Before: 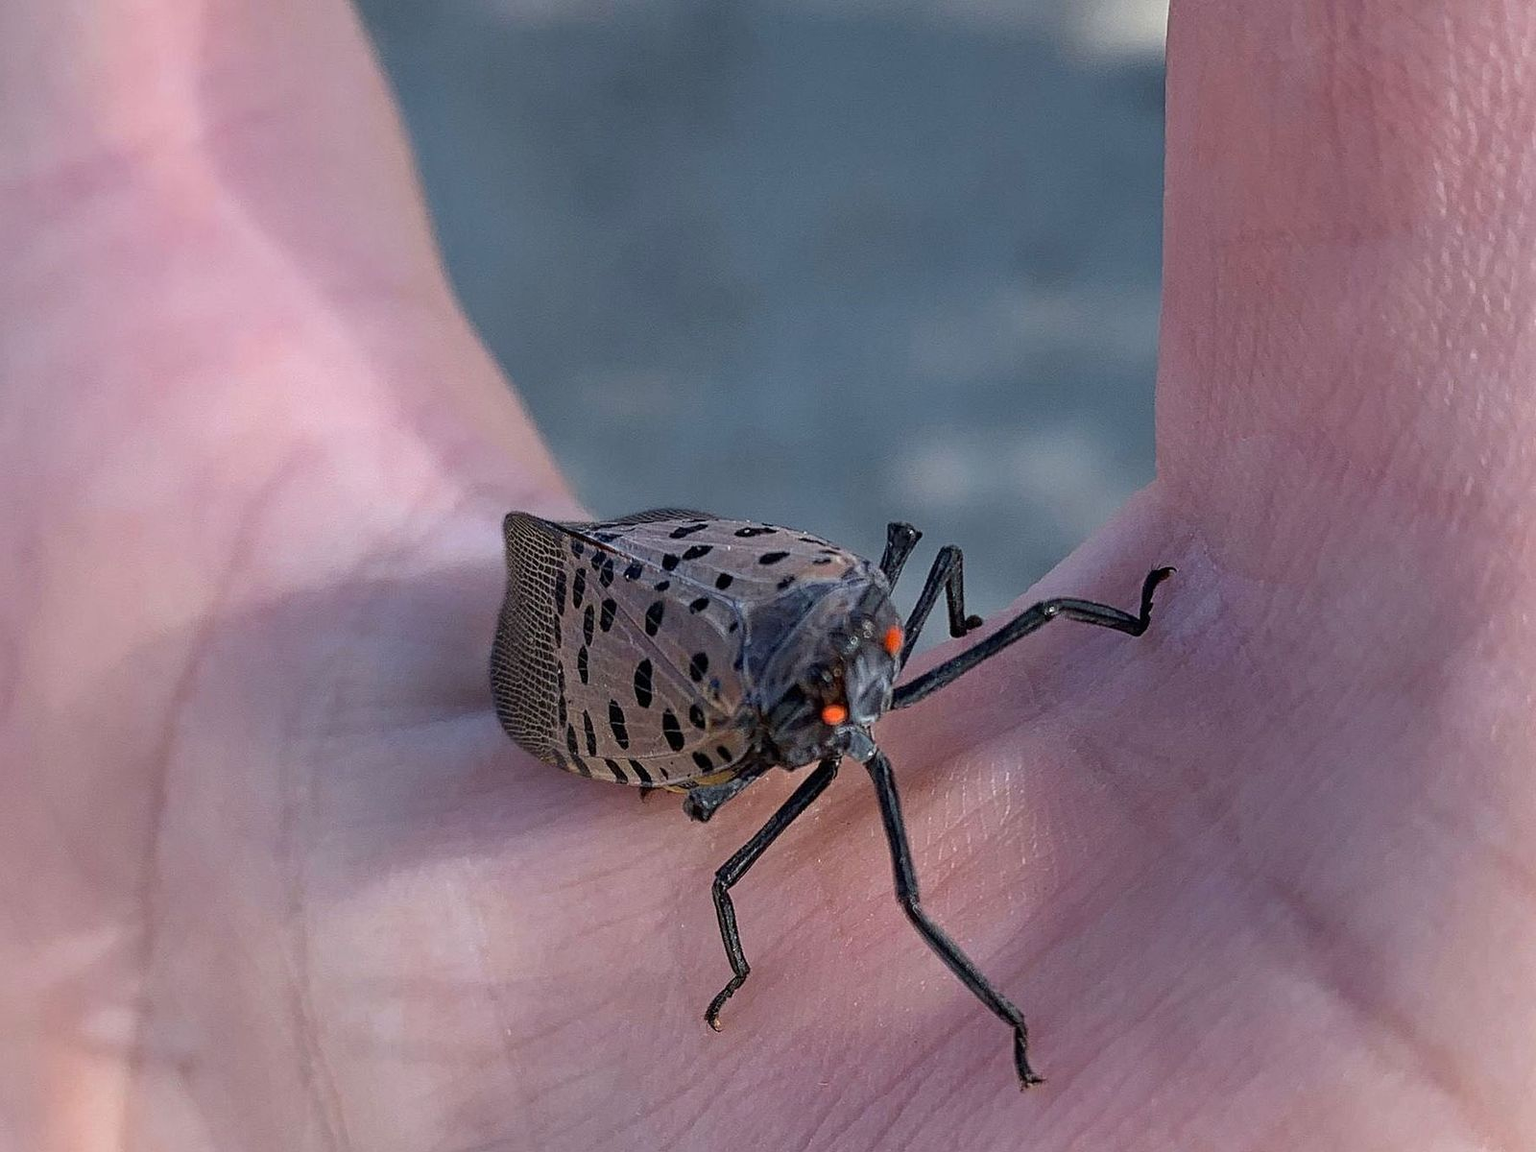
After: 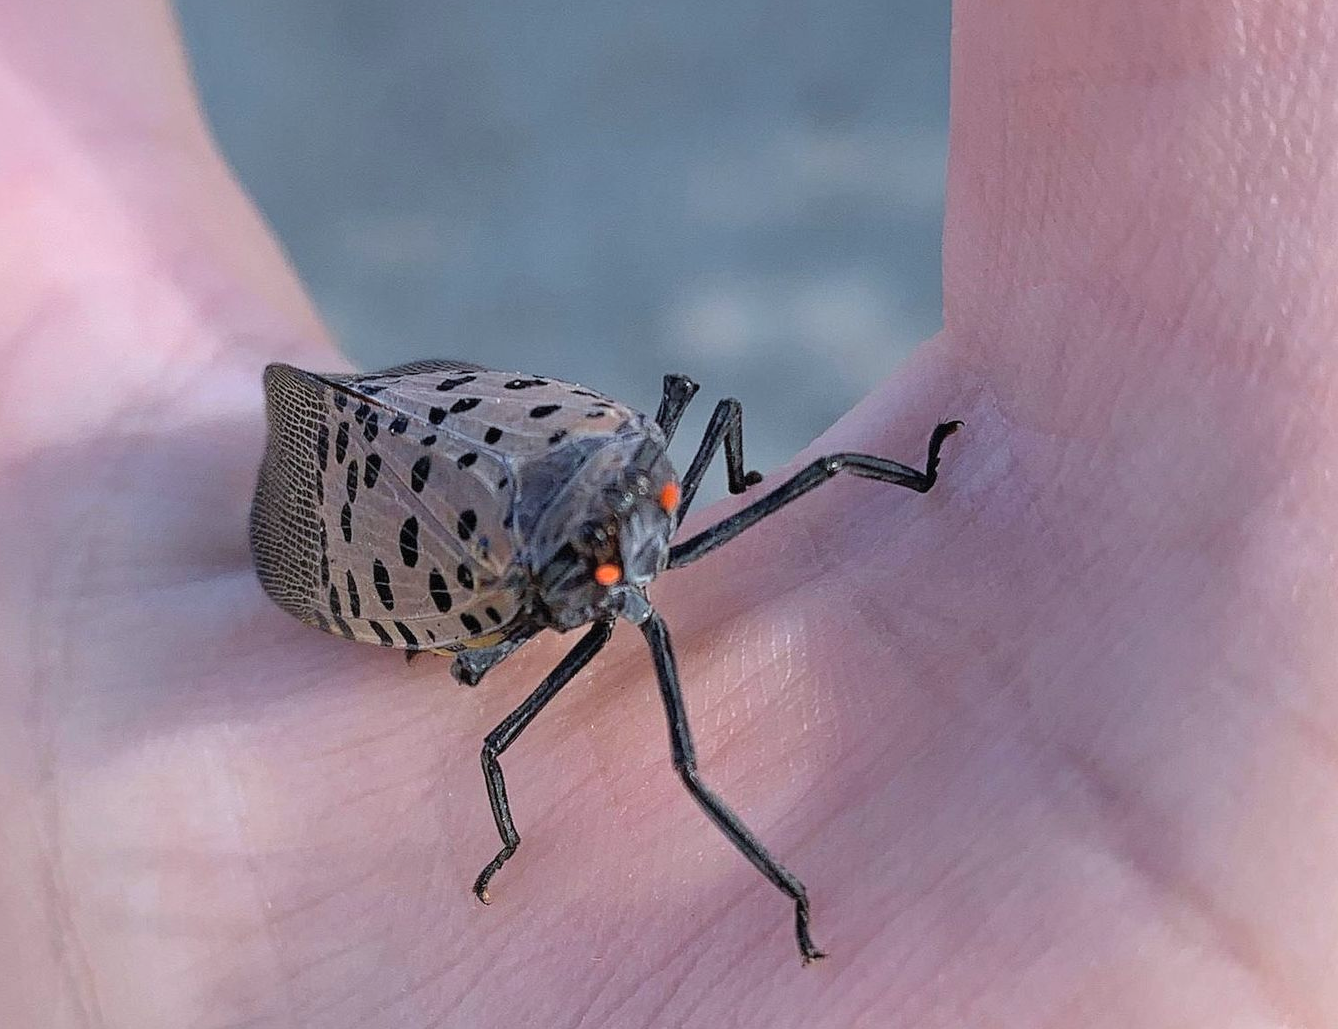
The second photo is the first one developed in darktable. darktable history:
white balance: red 0.982, blue 1.018
contrast brightness saturation: brightness 0.15
crop: left 16.315%, top 14.246%
